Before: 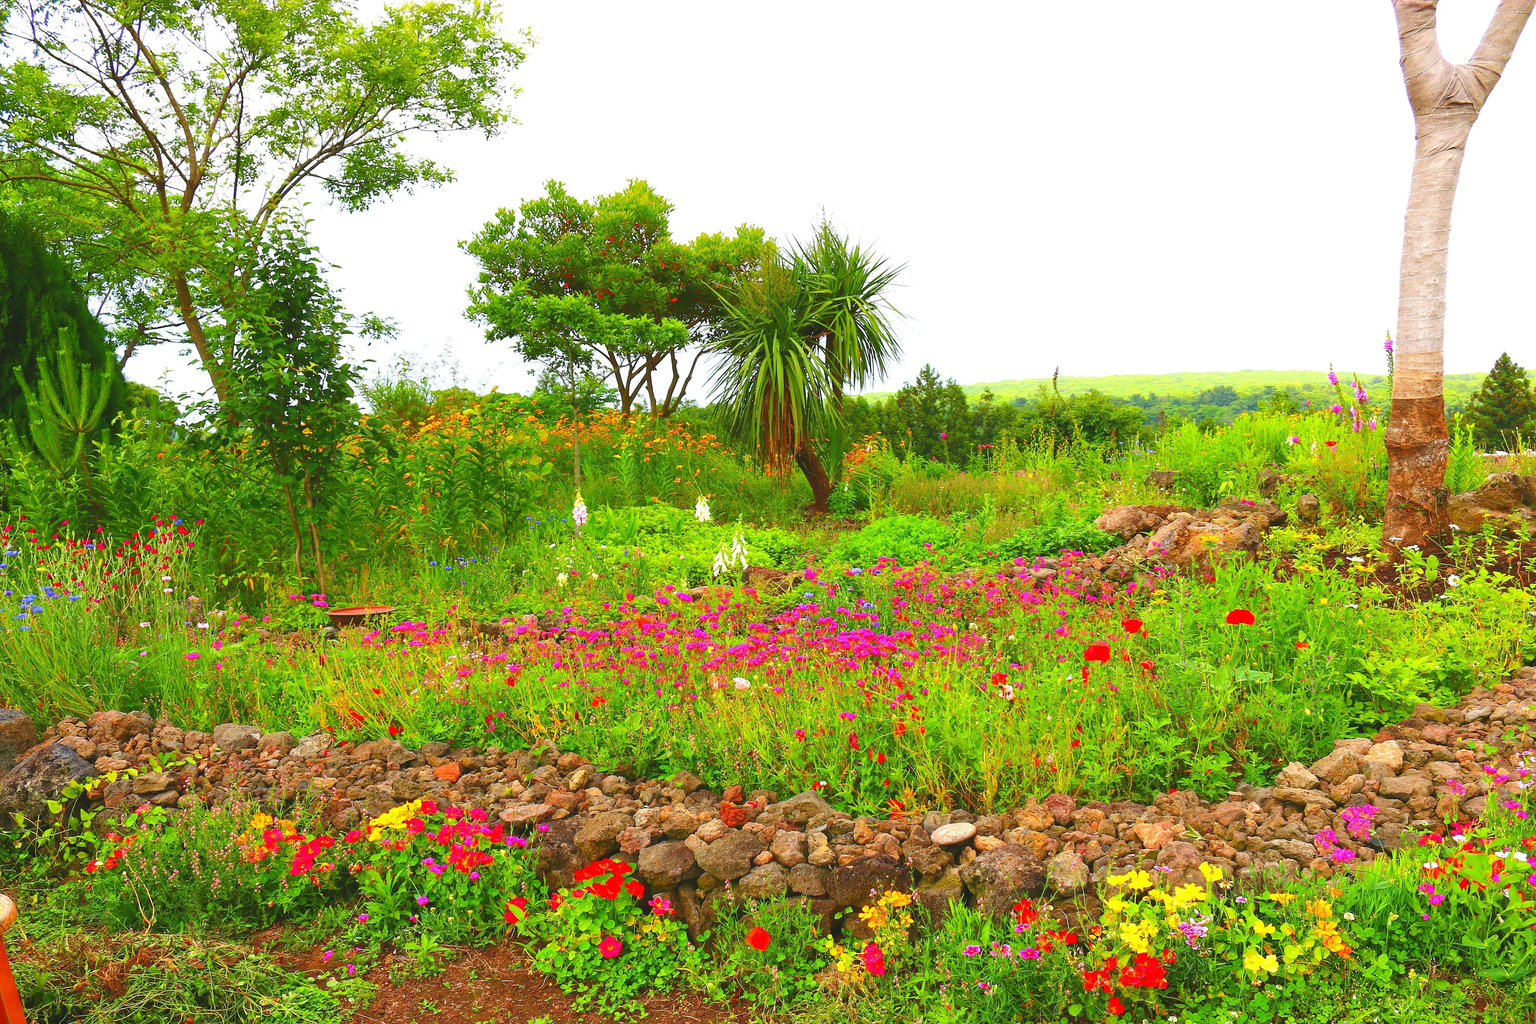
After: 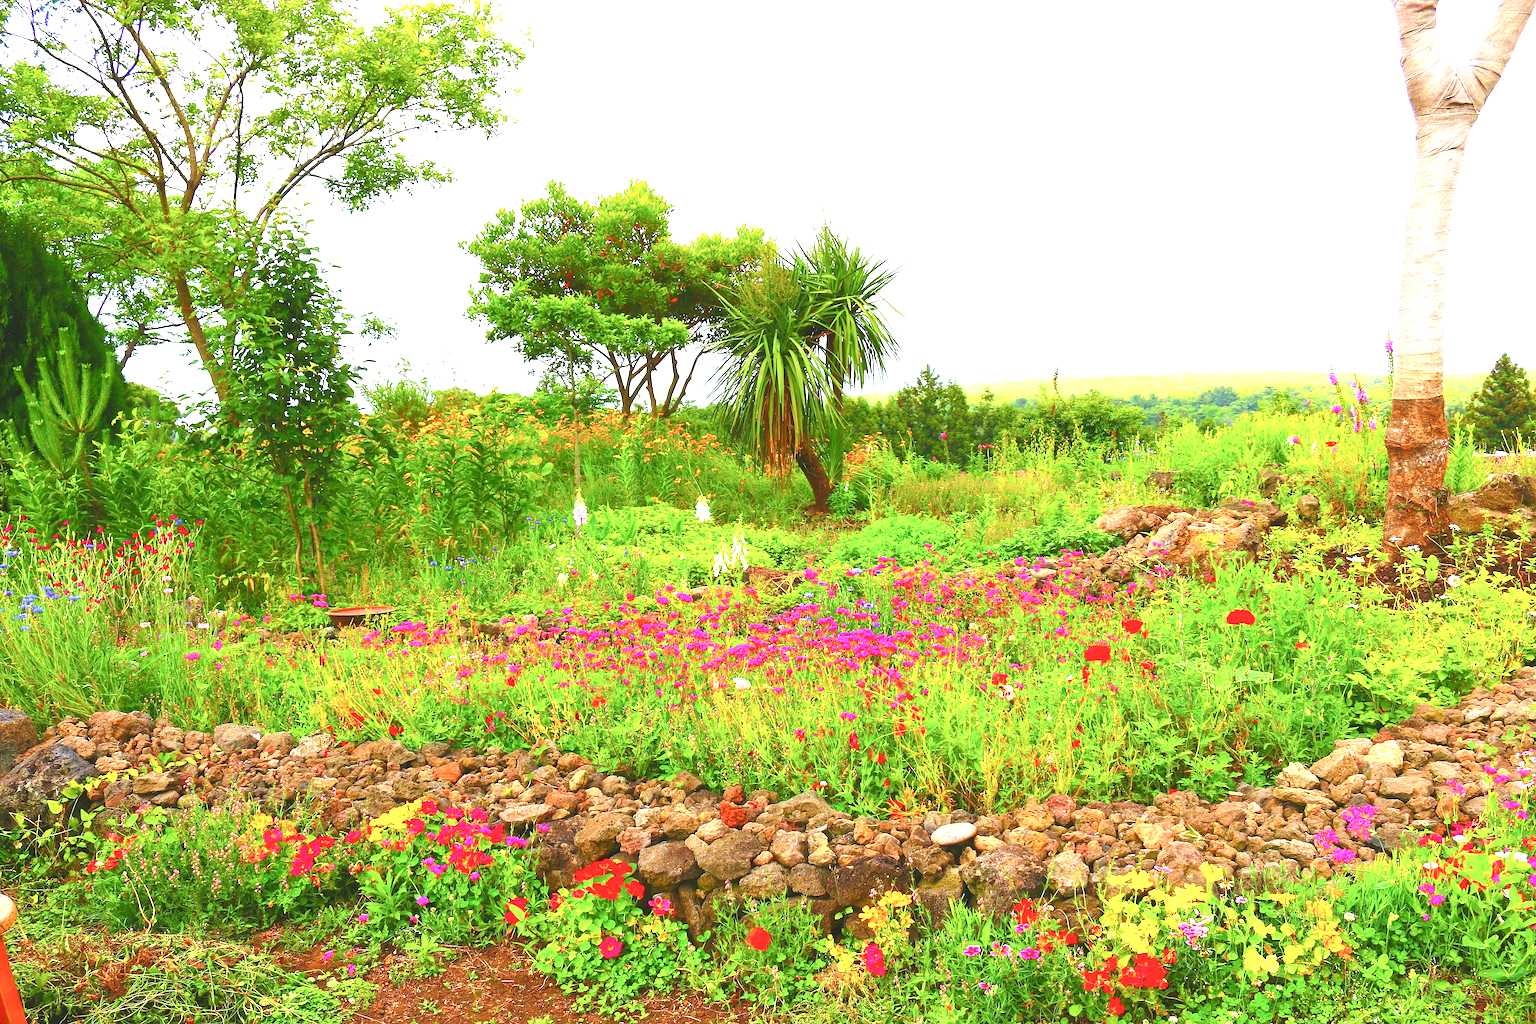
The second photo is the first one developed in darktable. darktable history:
exposure: exposure 0.605 EV, compensate exposure bias true, compensate highlight preservation false
color balance rgb: highlights gain › luminance 14.639%, perceptual saturation grading › global saturation -1.951%, perceptual saturation grading › highlights -7.511%, perceptual saturation grading › mid-tones 7.667%, perceptual saturation grading › shadows 3.636%
